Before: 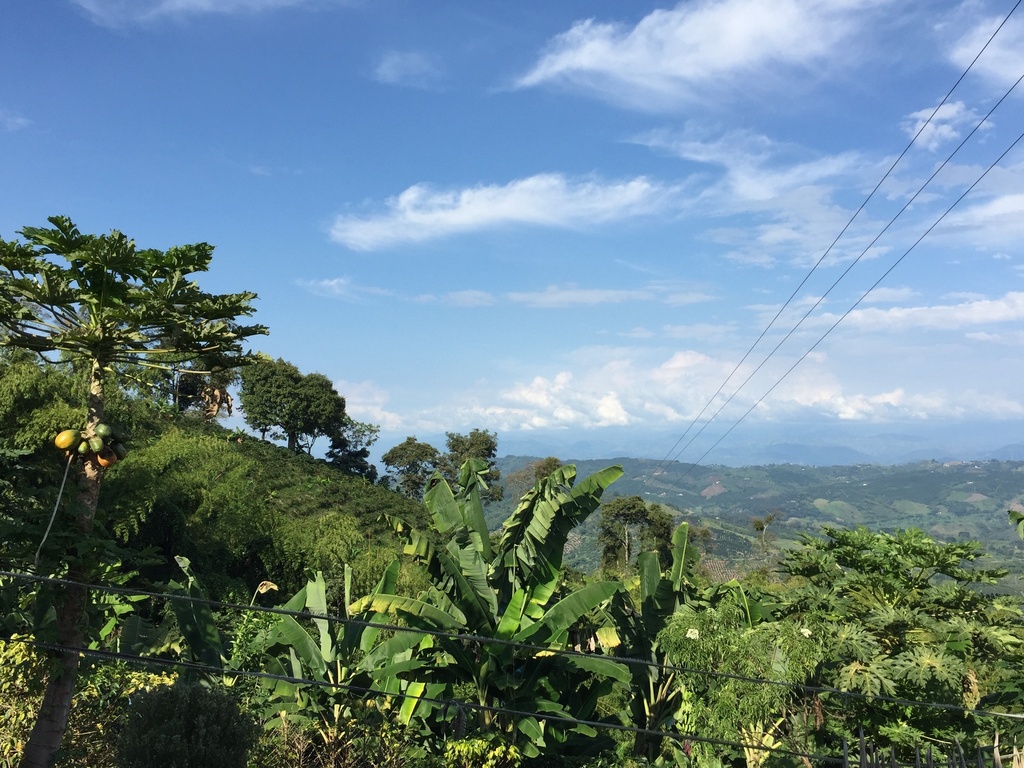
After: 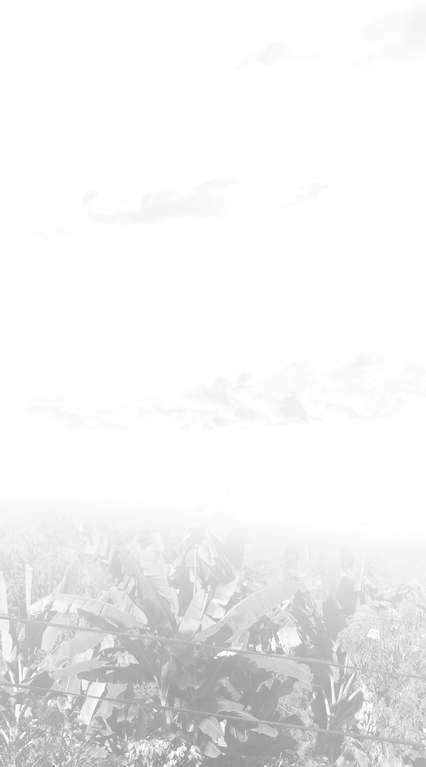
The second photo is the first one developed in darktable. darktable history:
crop: left 31.229%, right 27.105%
monochrome: a 32, b 64, size 2.3
exposure: exposure 0.29 EV, compensate highlight preservation false
bloom: size 25%, threshold 5%, strength 90%
